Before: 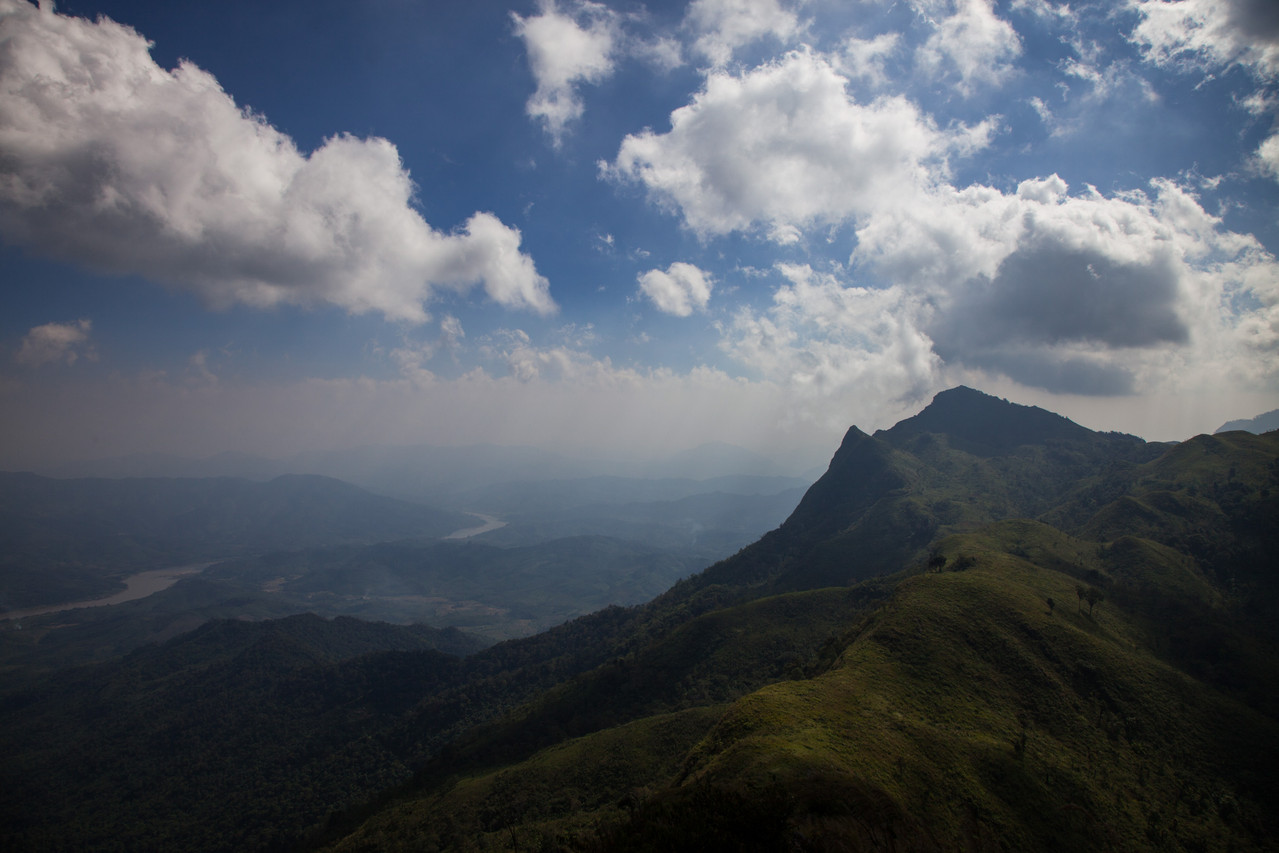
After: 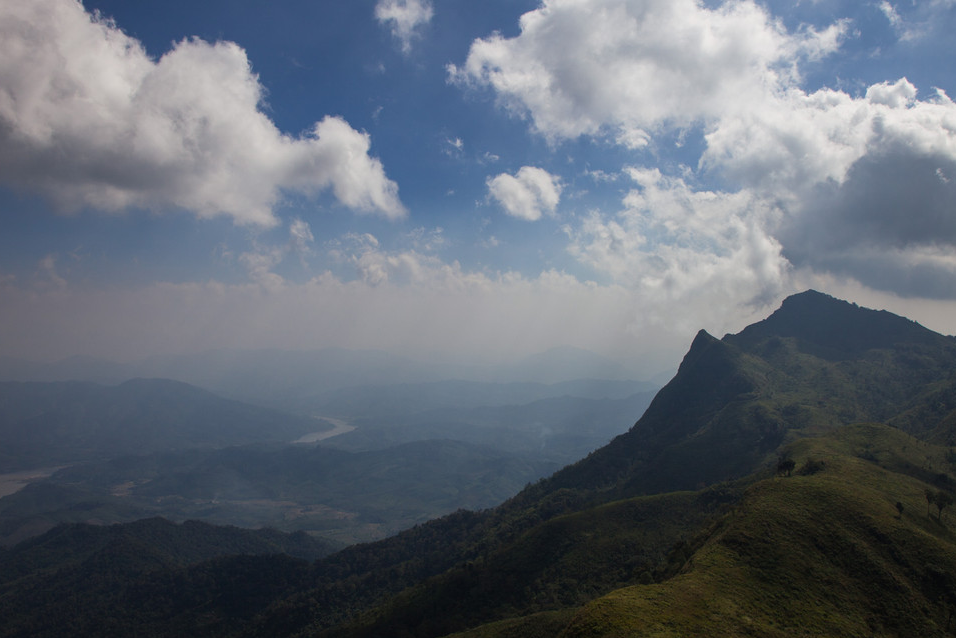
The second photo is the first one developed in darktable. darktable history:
color zones: curves: ch0 [(0.25, 0.5) (0.428, 0.473) (0.75, 0.5)]; ch1 [(0.243, 0.479) (0.398, 0.452) (0.75, 0.5)]
crop and rotate: left 11.844%, top 11.405%, right 13.391%, bottom 13.763%
